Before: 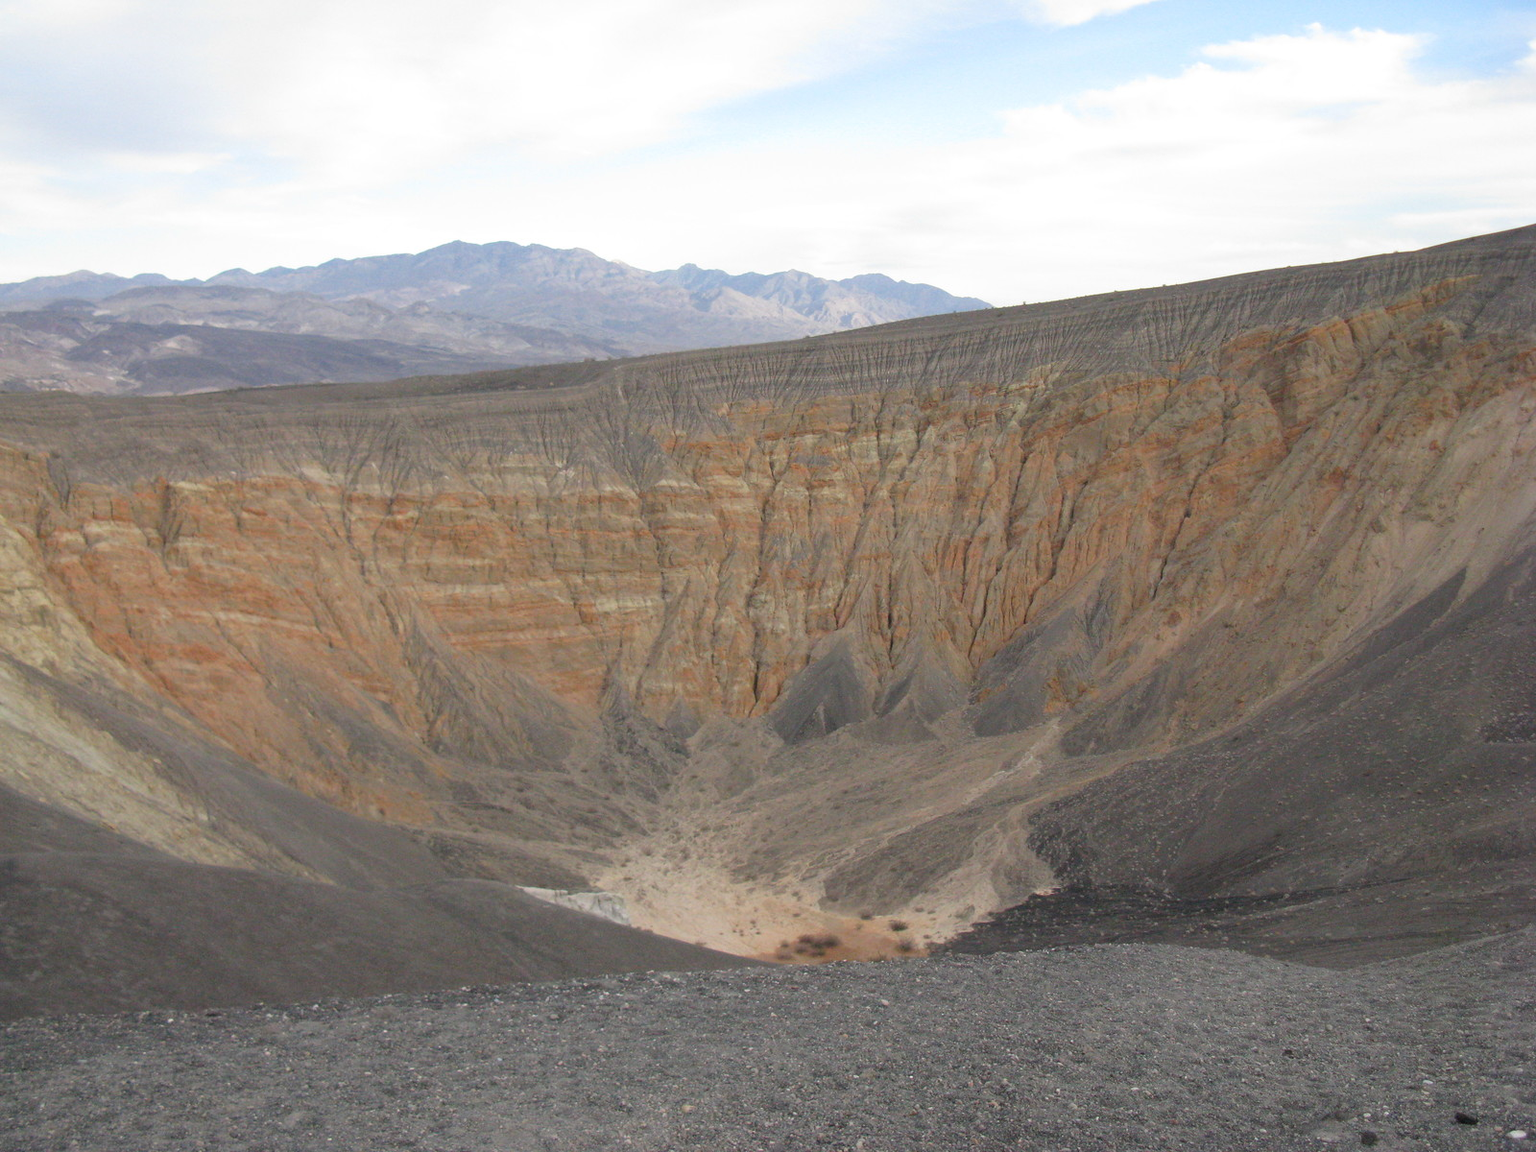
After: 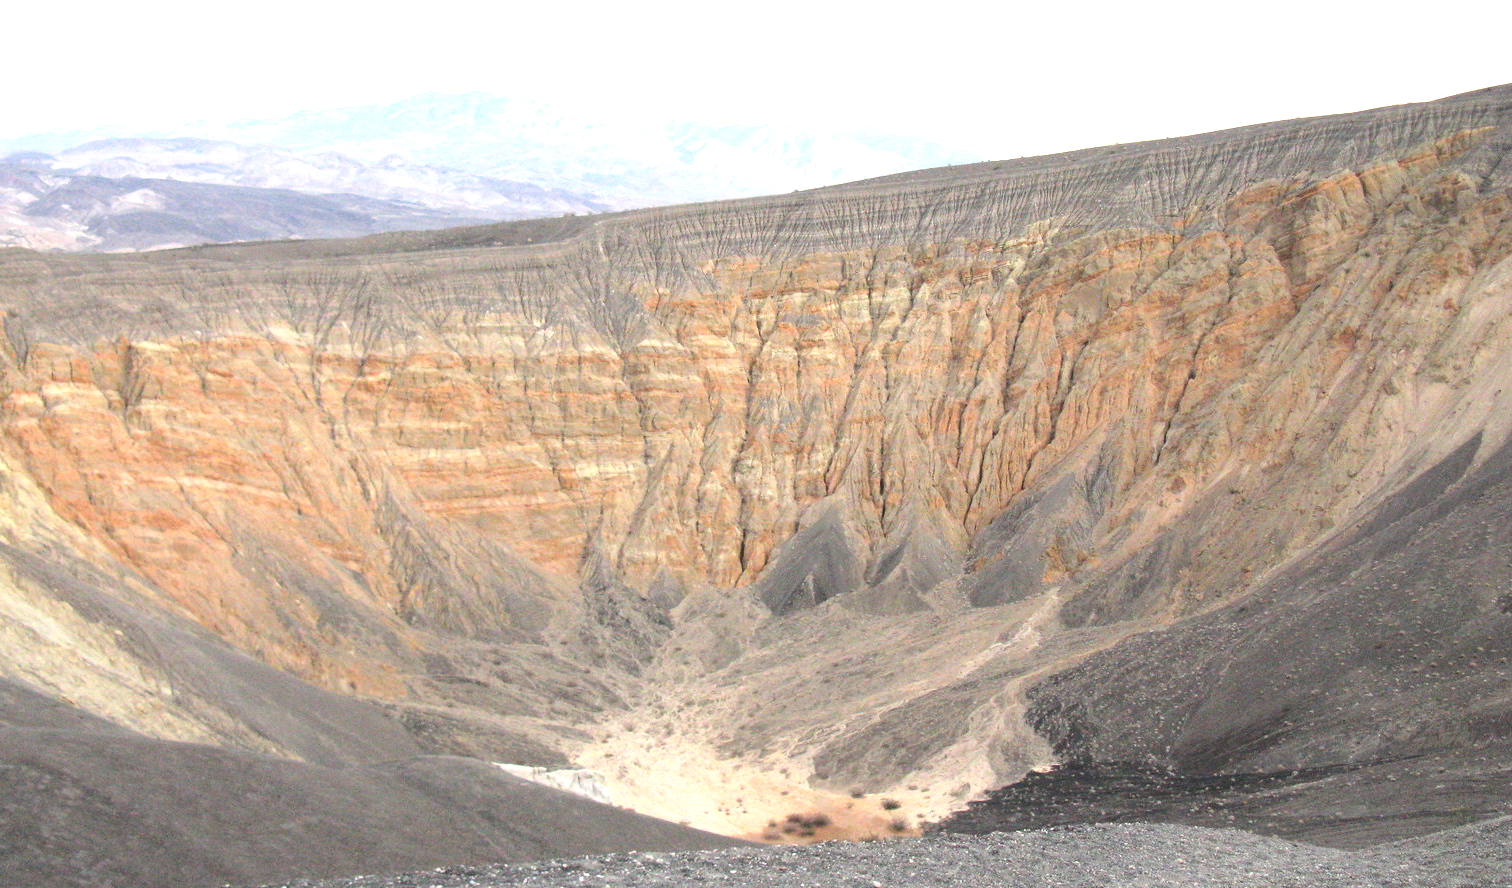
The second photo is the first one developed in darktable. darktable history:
base curve: curves: ch0 [(0, 0) (0.032, 0.037) (0.105, 0.228) (0.435, 0.76) (0.856, 0.983) (1, 1)]
tone curve: curves: ch0 [(0, 0.081) (0.483, 0.453) (0.881, 0.992)], color space Lab, linked channels, preserve colors none
crop and rotate: left 2.926%, top 13.356%, right 2.515%, bottom 12.604%
